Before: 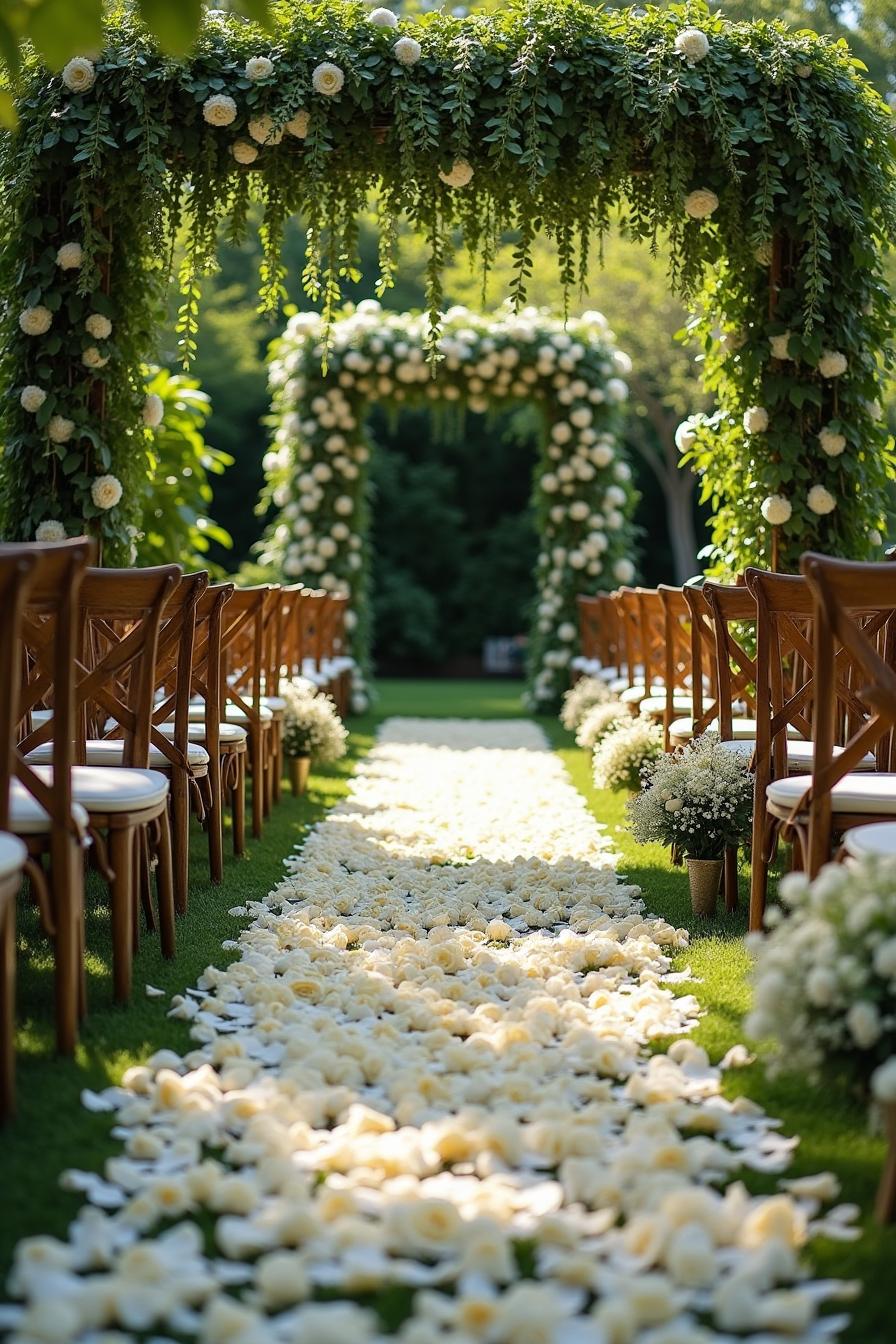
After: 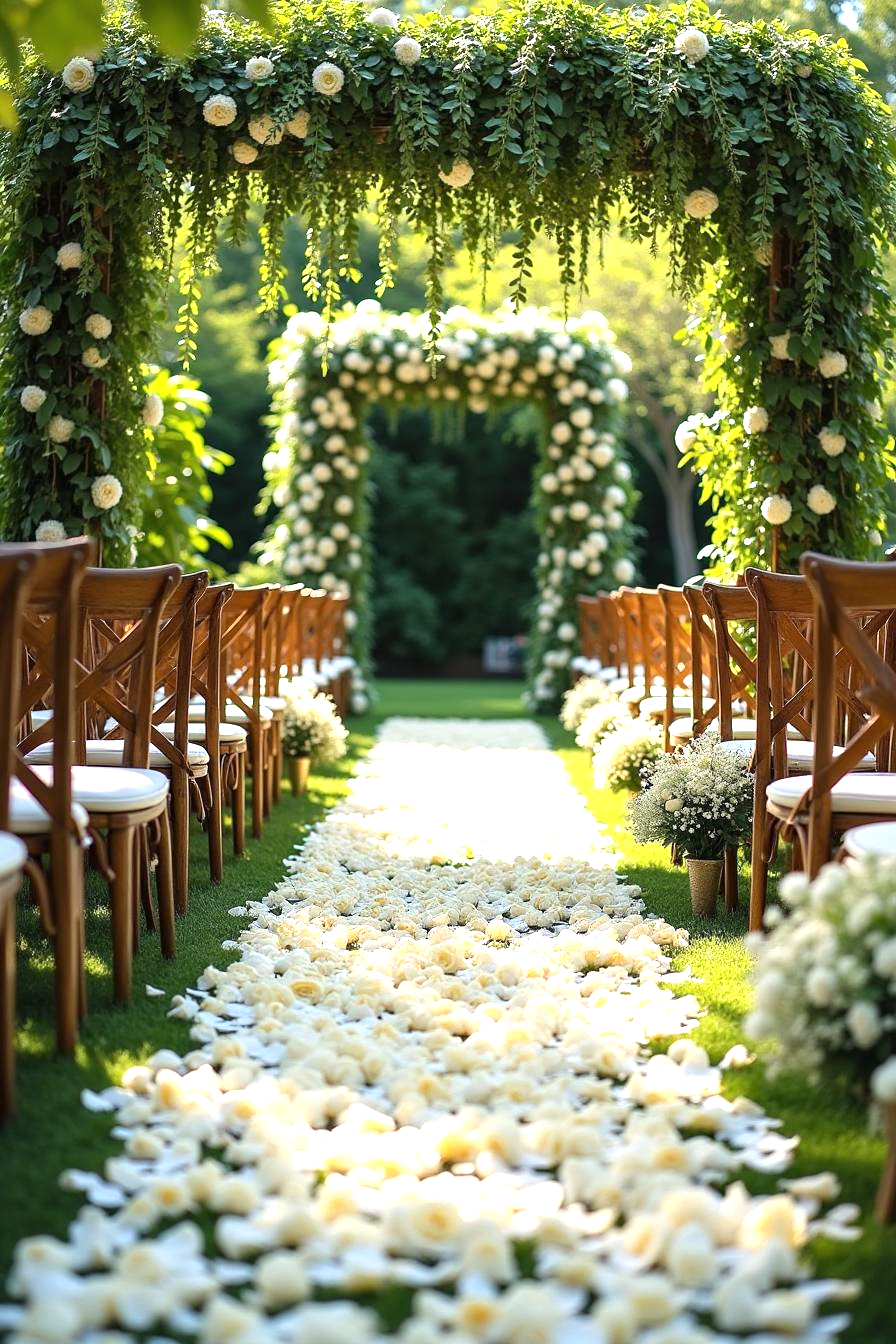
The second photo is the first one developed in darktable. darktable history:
exposure: exposure 0.92 EV, compensate exposure bias true, compensate highlight preservation false
